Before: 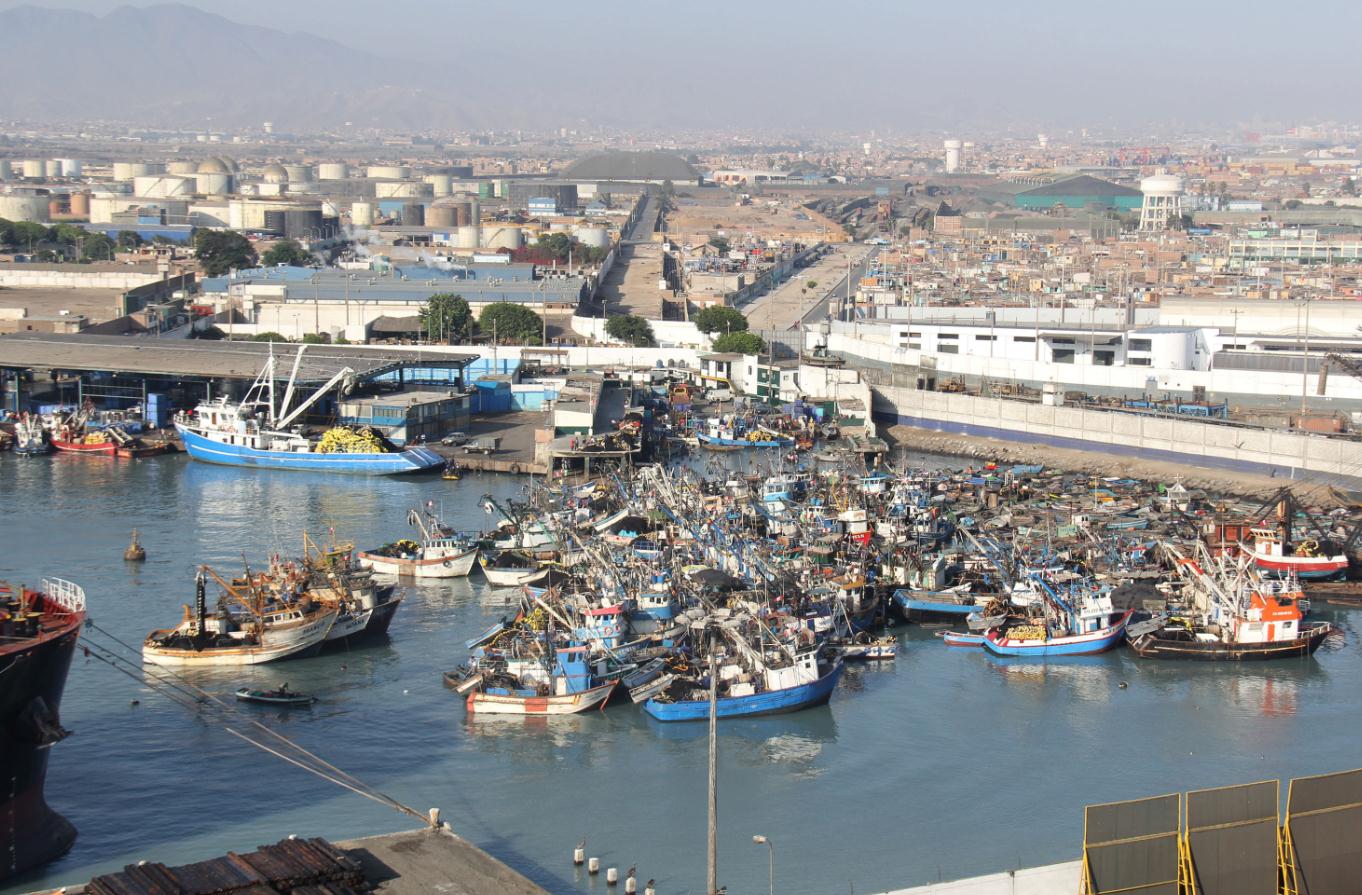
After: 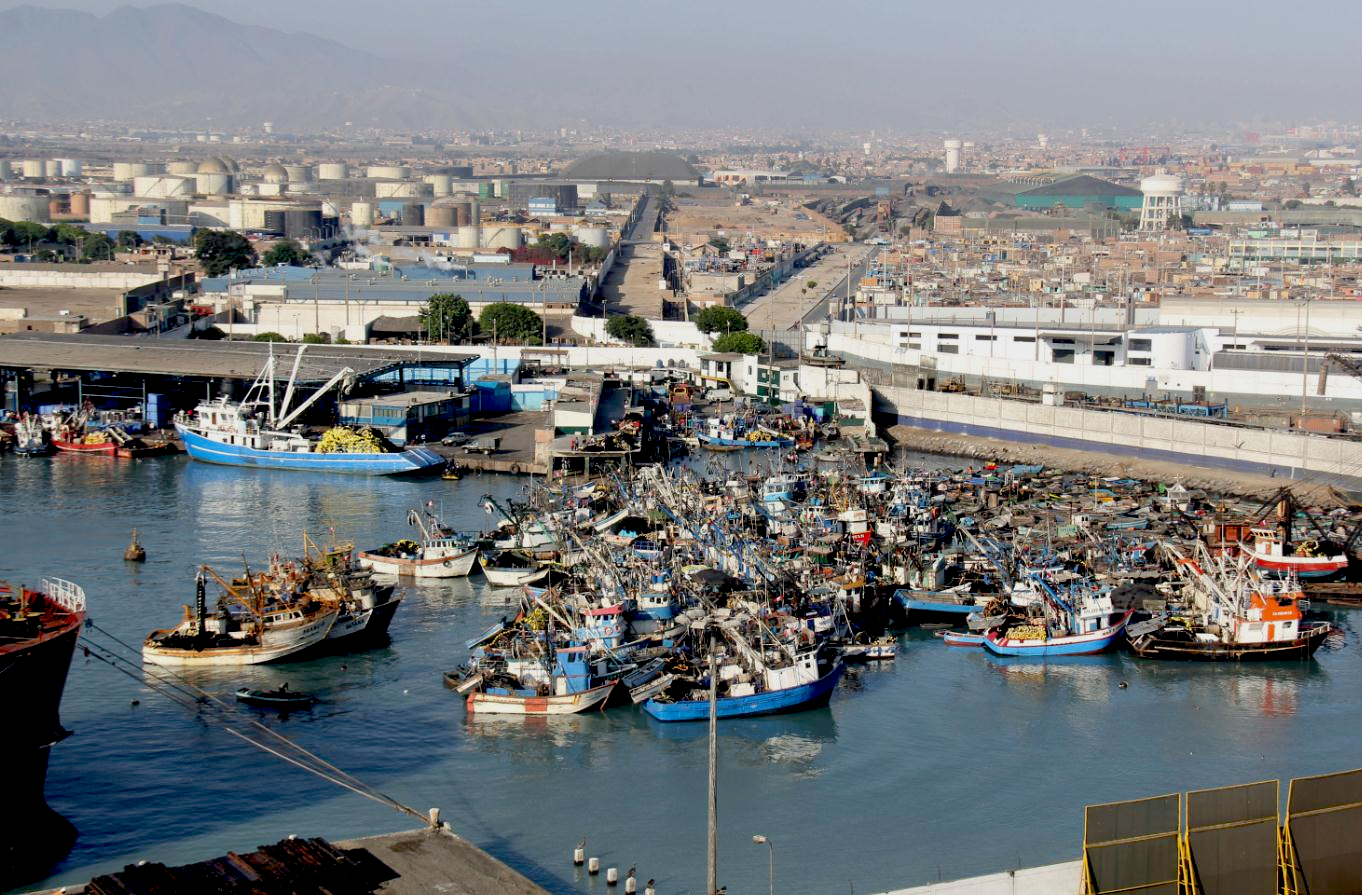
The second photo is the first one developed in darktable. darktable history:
color balance: on, module defaults
exposure: black level correction 0.046, exposure -0.228 EV, compensate highlight preservation false
